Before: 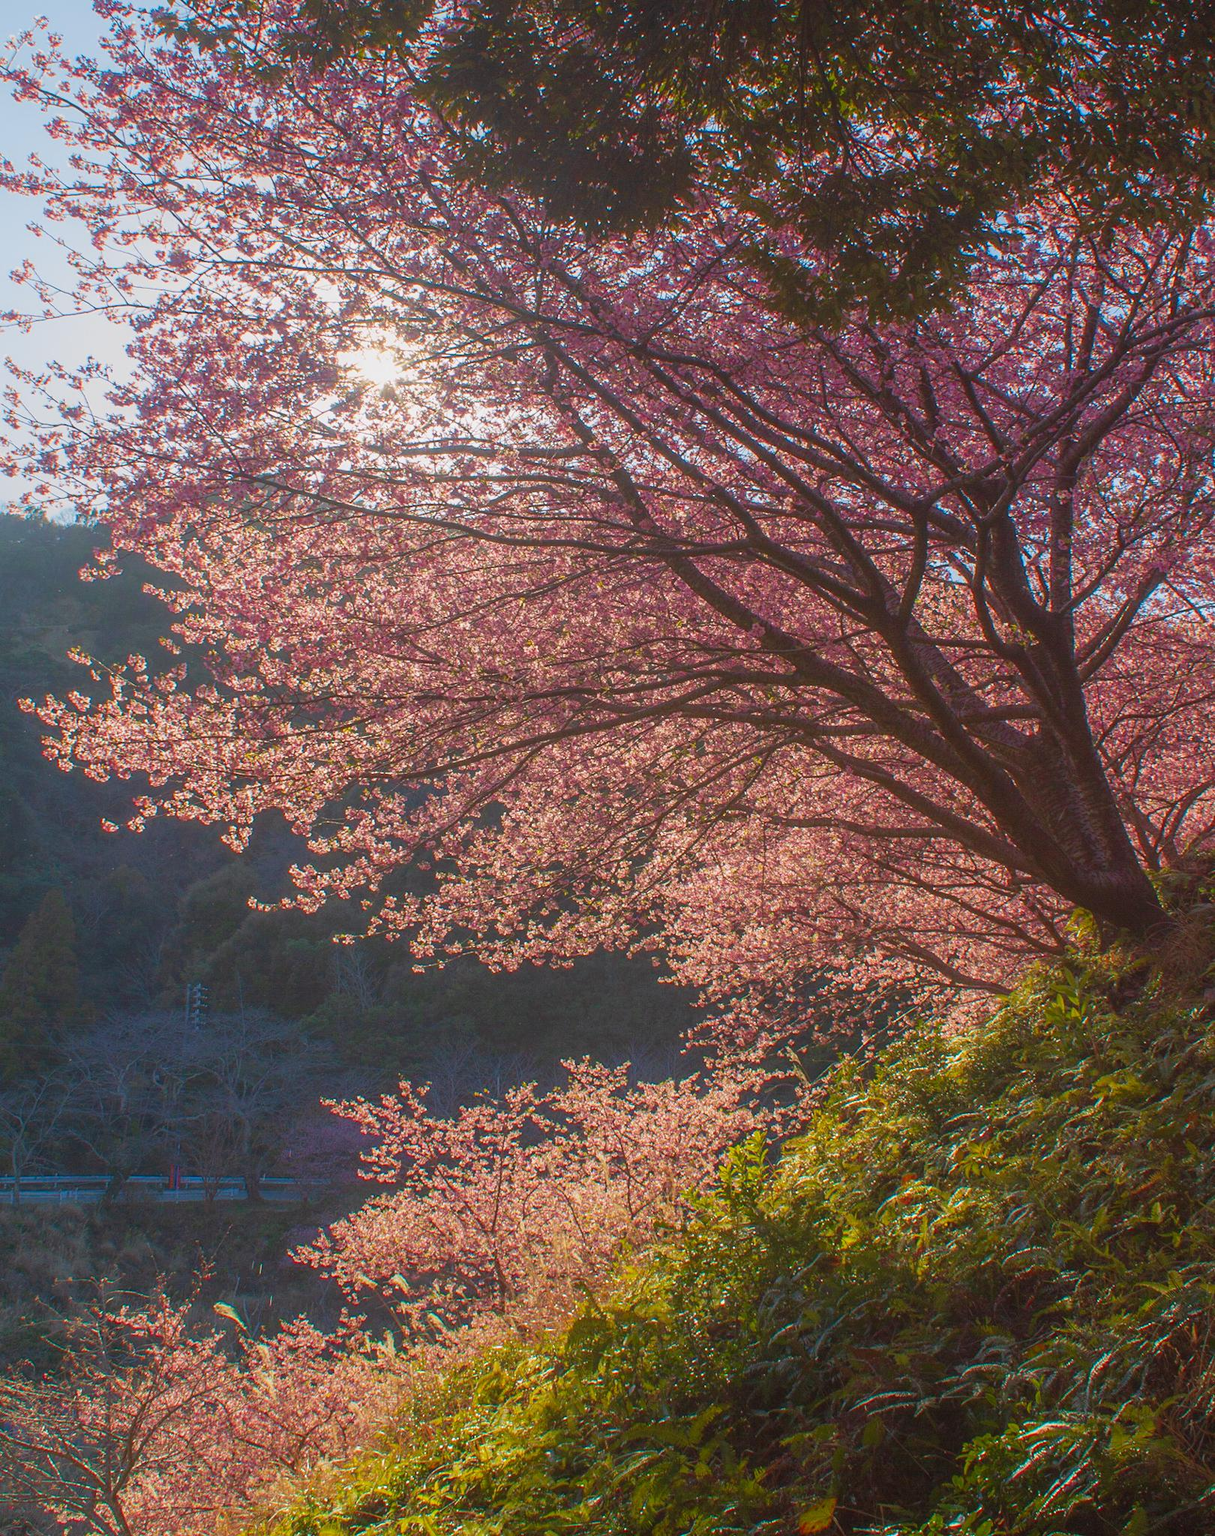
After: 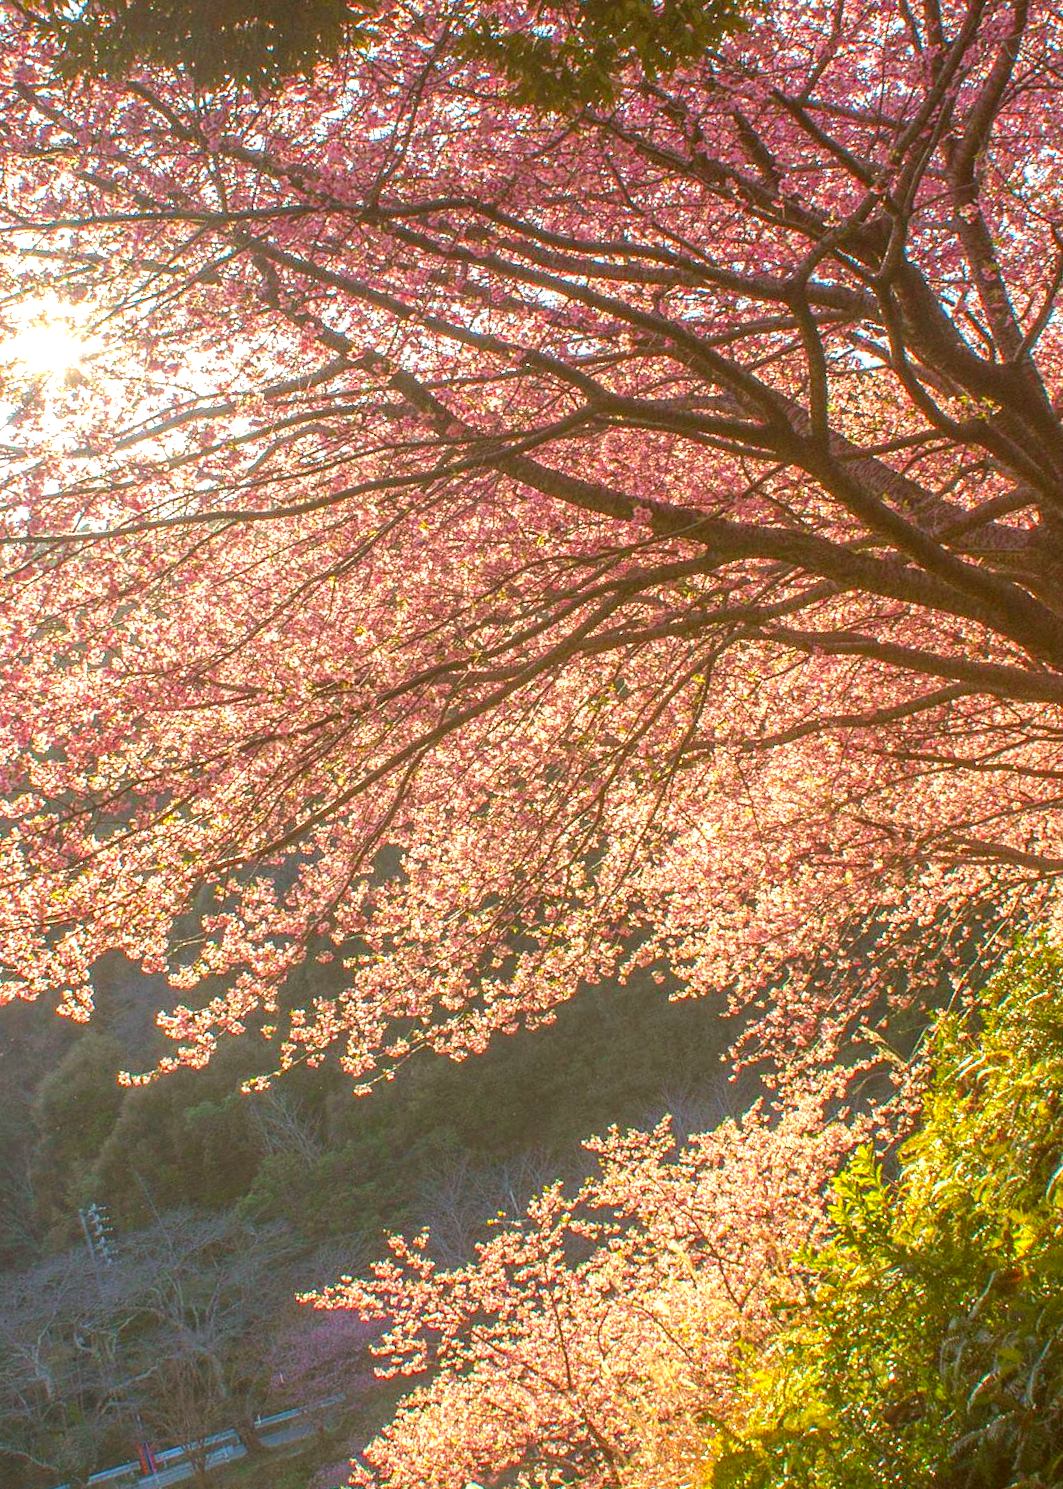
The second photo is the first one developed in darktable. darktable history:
color correction: highlights a* -1.82, highlights b* 10.41, shadows a* 0.772, shadows b* 18.77
tone curve: curves: ch0 [(0, 0) (0.003, 0.003) (0.011, 0.011) (0.025, 0.024) (0.044, 0.044) (0.069, 0.068) (0.1, 0.098) (0.136, 0.133) (0.177, 0.174) (0.224, 0.22) (0.277, 0.272) (0.335, 0.329) (0.399, 0.392) (0.468, 0.46) (0.543, 0.546) (0.623, 0.626) (0.709, 0.711) (0.801, 0.802) (0.898, 0.898) (1, 1)], preserve colors none
local contrast: on, module defaults
crop and rotate: angle 19.12°, left 6.973%, right 3.79%, bottom 1.171%
exposure: black level correction 0.001, exposure 1.053 EV, compensate exposure bias true, compensate highlight preservation false
